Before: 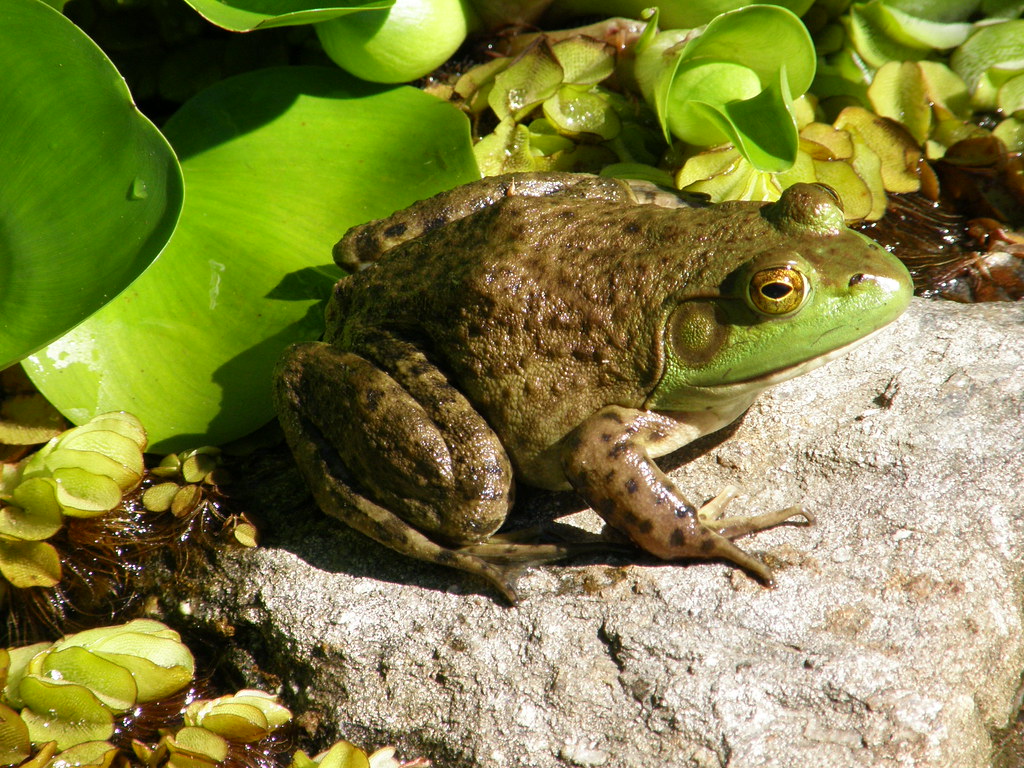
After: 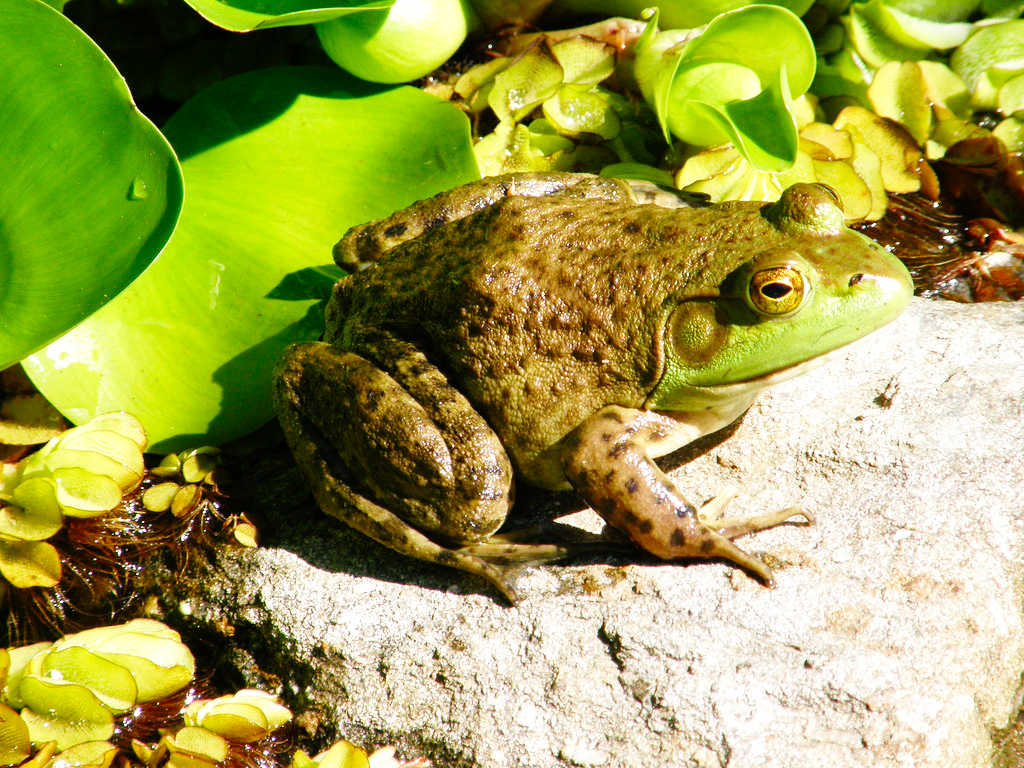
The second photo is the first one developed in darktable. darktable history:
base curve: curves: ch0 [(0, 0) (0.008, 0.007) (0.022, 0.029) (0.048, 0.089) (0.092, 0.197) (0.191, 0.399) (0.275, 0.534) (0.357, 0.65) (0.477, 0.78) (0.542, 0.833) (0.799, 0.973) (1, 1)], preserve colors none
color correction: saturation 1.11
